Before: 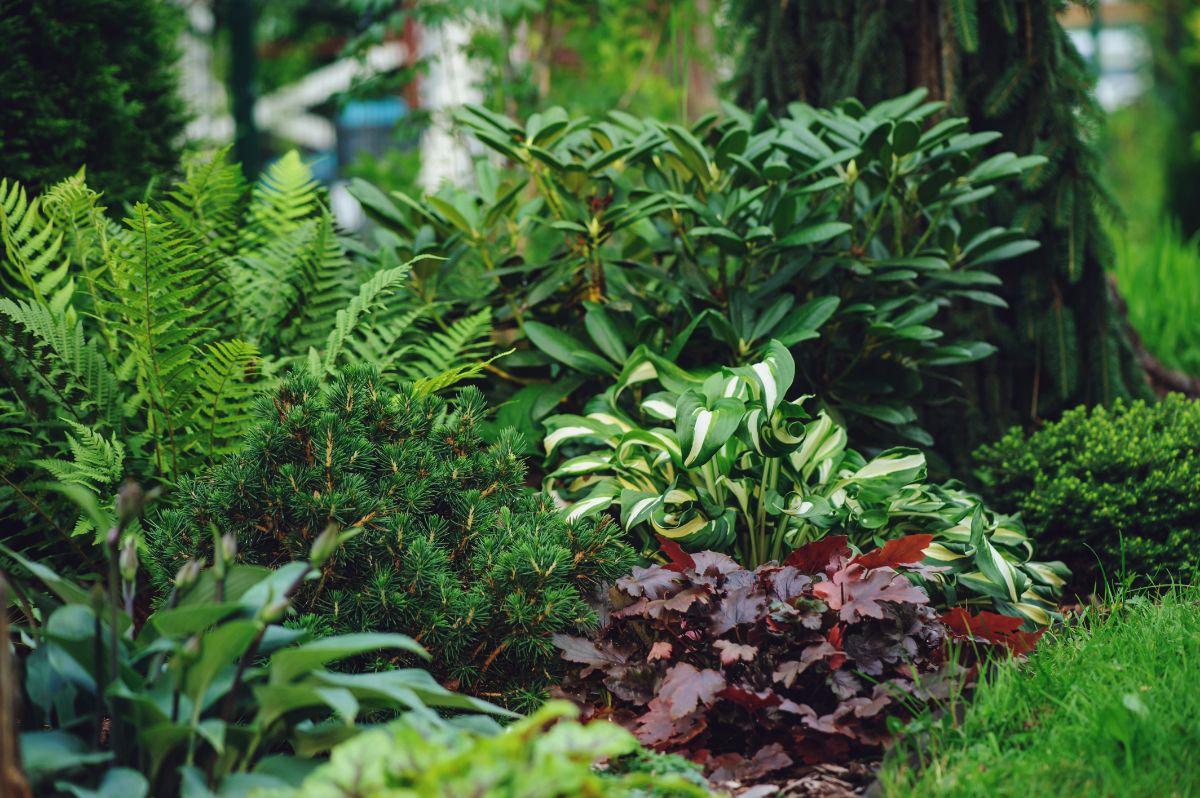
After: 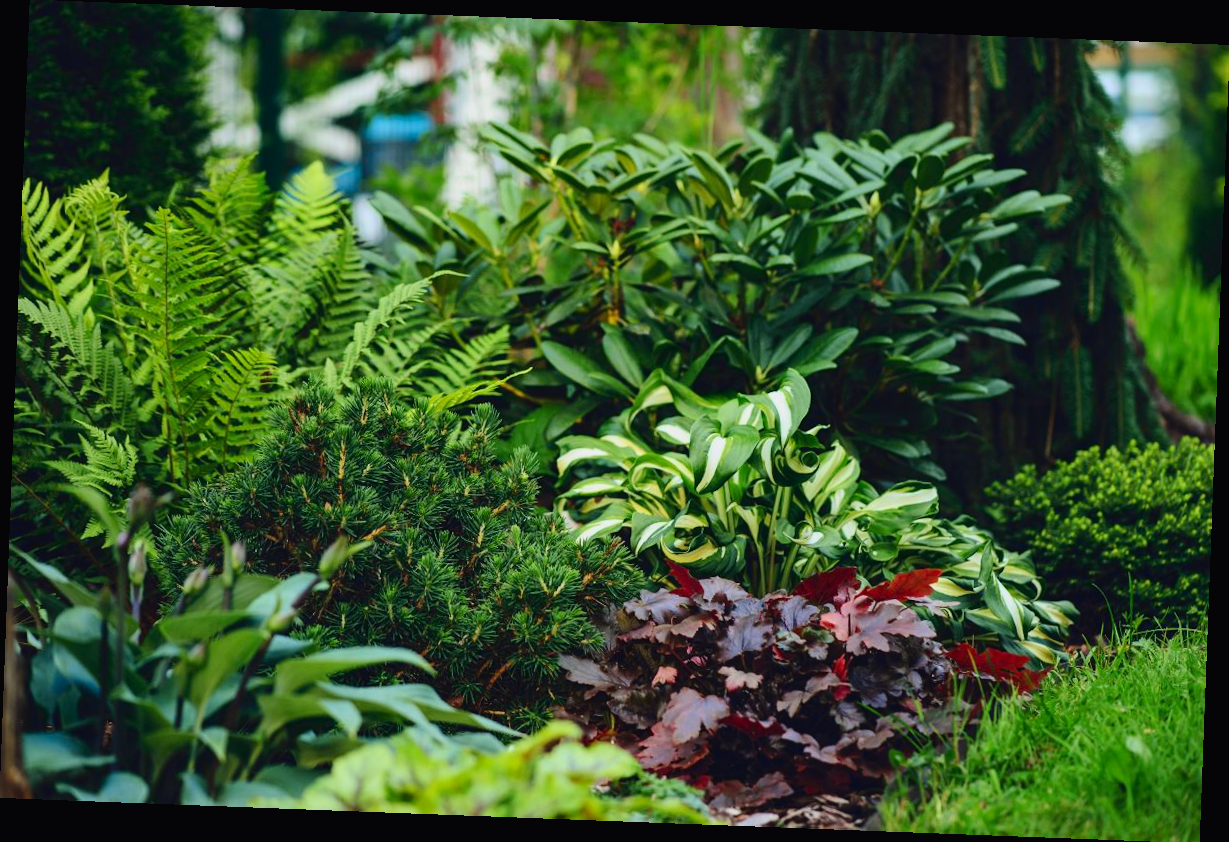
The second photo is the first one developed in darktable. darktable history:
rotate and perspective: rotation 2.17°, automatic cropping off
tone curve: curves: ch0 [(0, 0.011) (0.139, 0.106) (0.295, 0.271) (0.499, 0.523) (0.739, 0.782) (0.857, 0.879) (1, 0.967)]; ch1 [(0, 0) (0.272, 0.249) (0.388, 0.385) (0.469, 0.456) (0.495, 0.497) (0.524, 0.518) (0.602, 0.623) (0.725, 0.779) (1, 1)]; ch2 [(0, 0) (0.125, 0.089) (0.353, 0.329) (0.443, 0.408) (0.502, 0.499) (0.548, 0.549) (0.608, 0.635) (1, 1)], color space Lab, independent channels, preserve colors none
